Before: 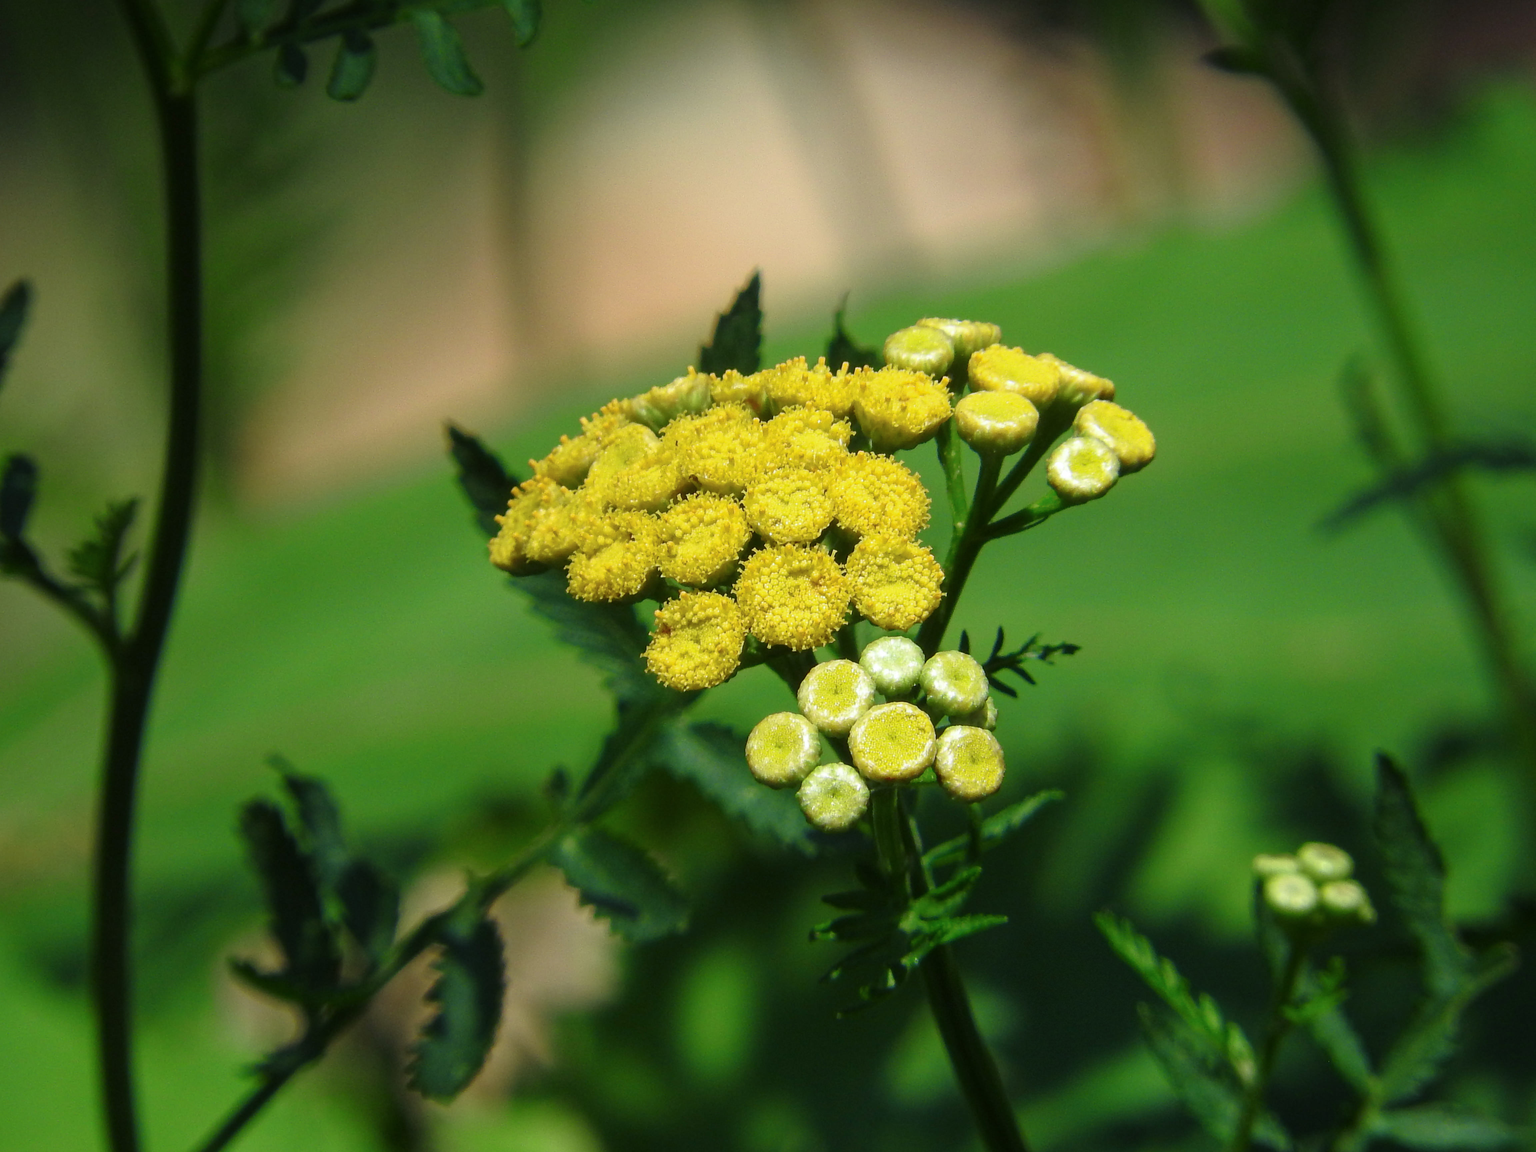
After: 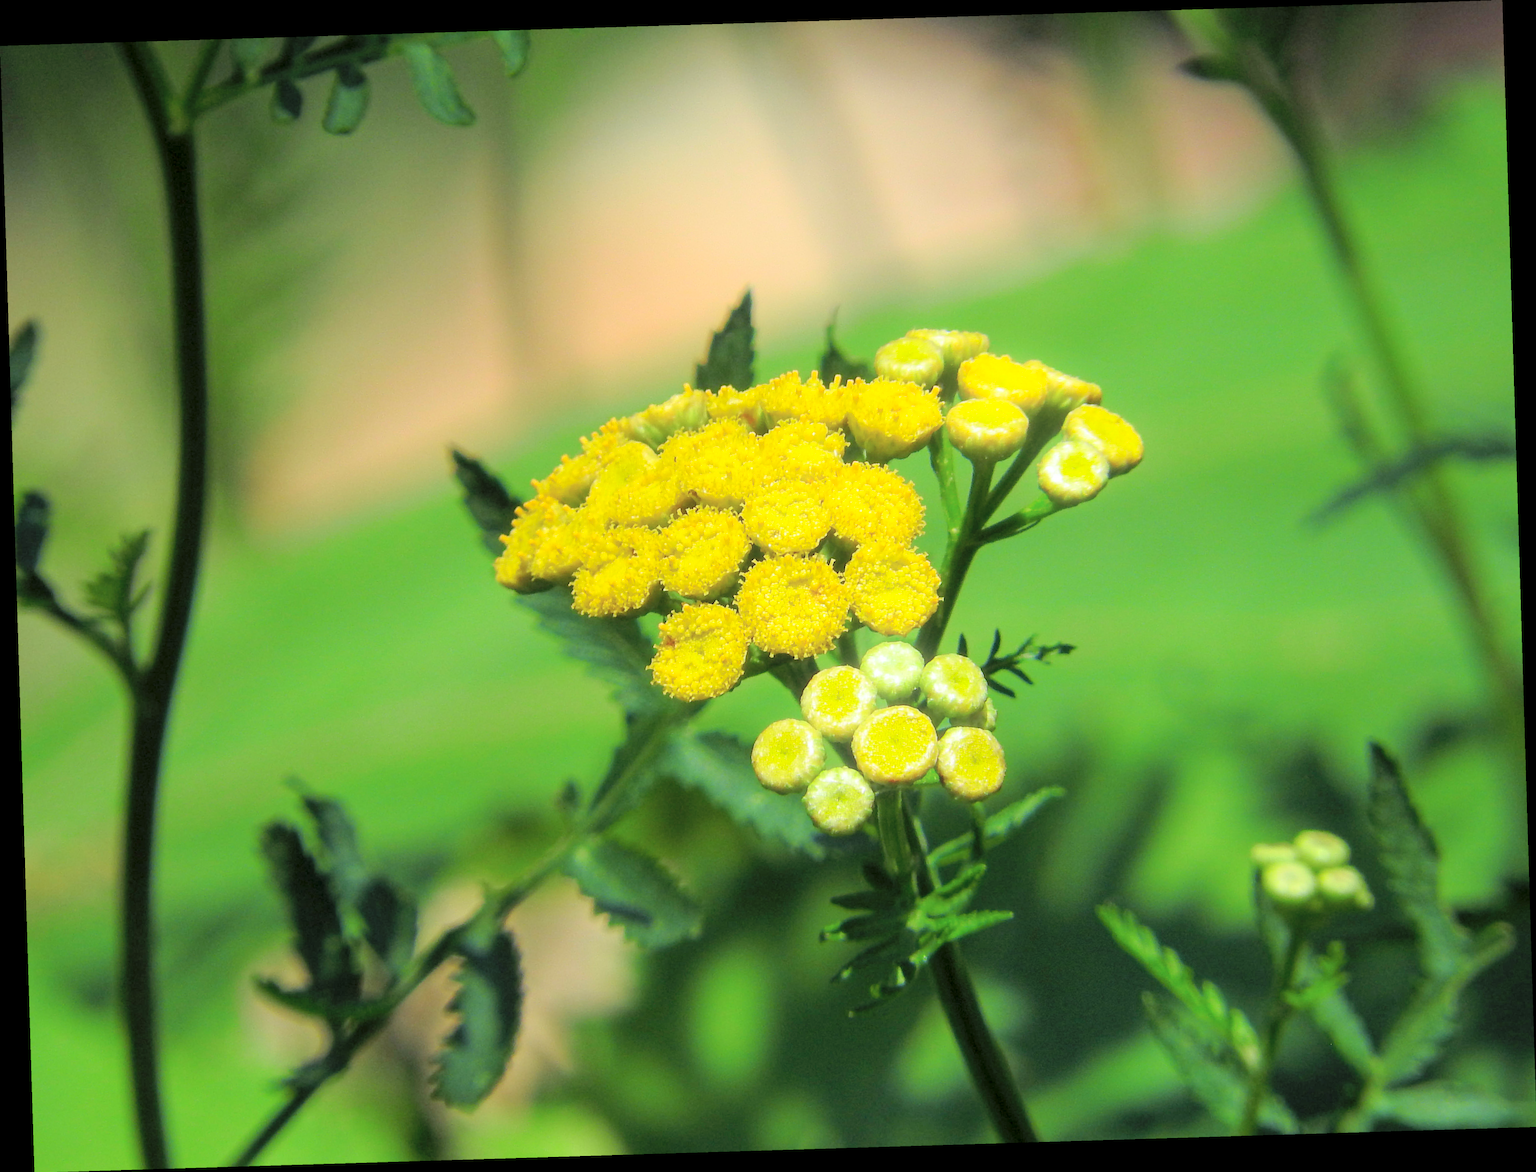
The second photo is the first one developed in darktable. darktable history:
bloom: size 13.65%, threshold 98.39%, strength 4.82%
global tonemap: drago (0.7, 100)
contrast brightness saturation: contrast 0.03, brightness 0.06, saturation 0.13
exposure: black level correction 0.003, exposure 0.383 EV, compensate highlight preservation false
rotate and perspective: rotation -1.75°, automatic cropping off
